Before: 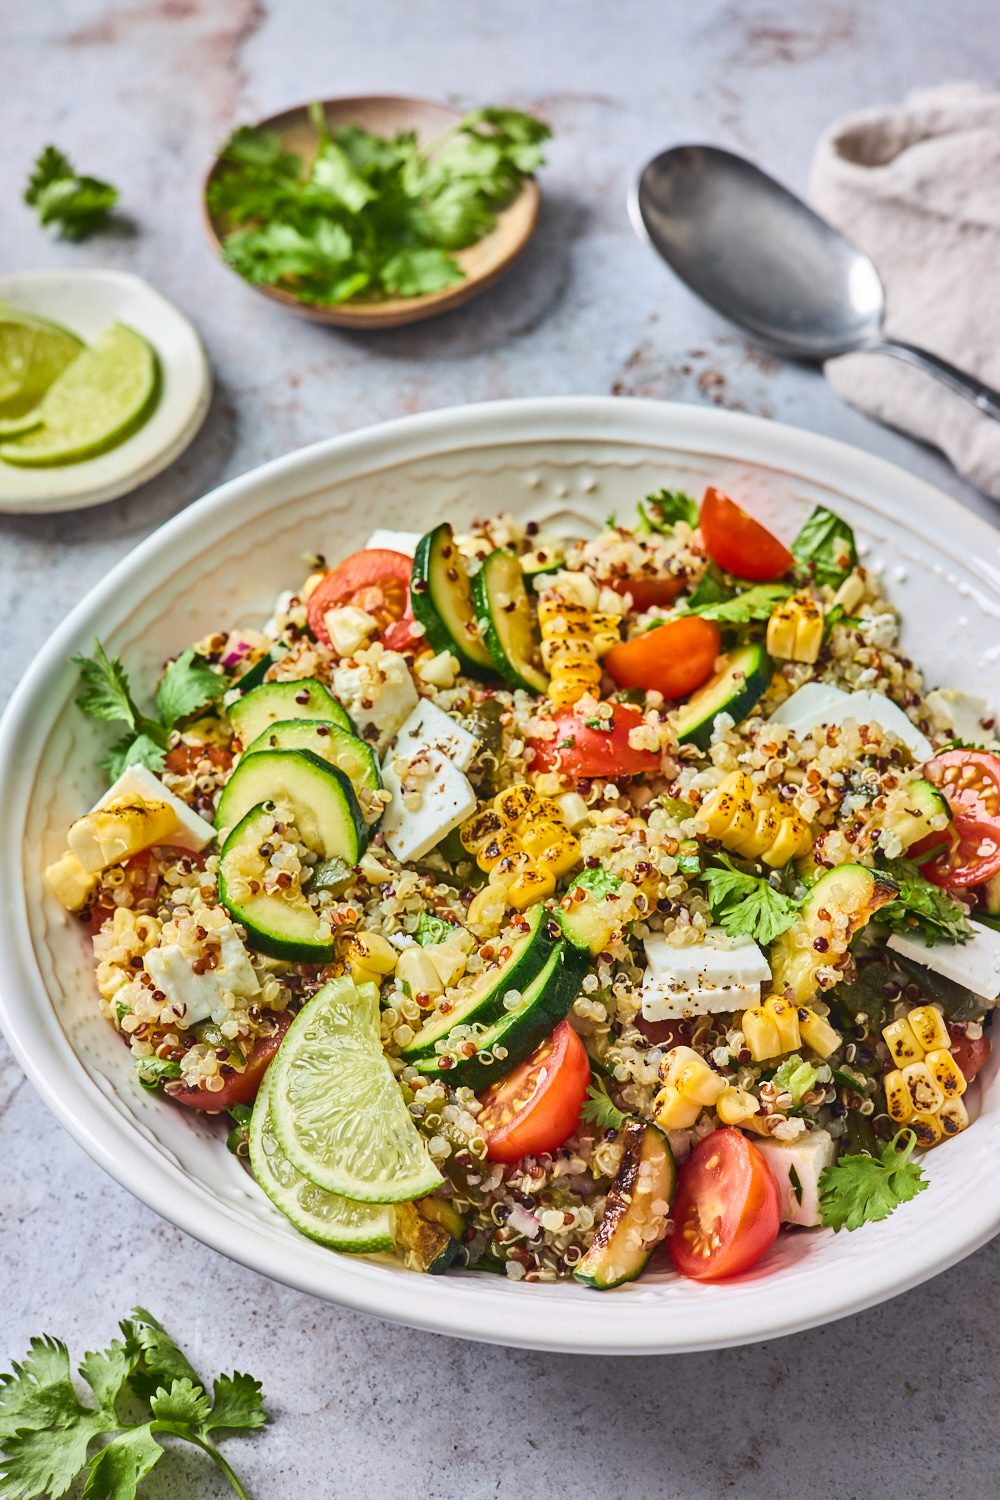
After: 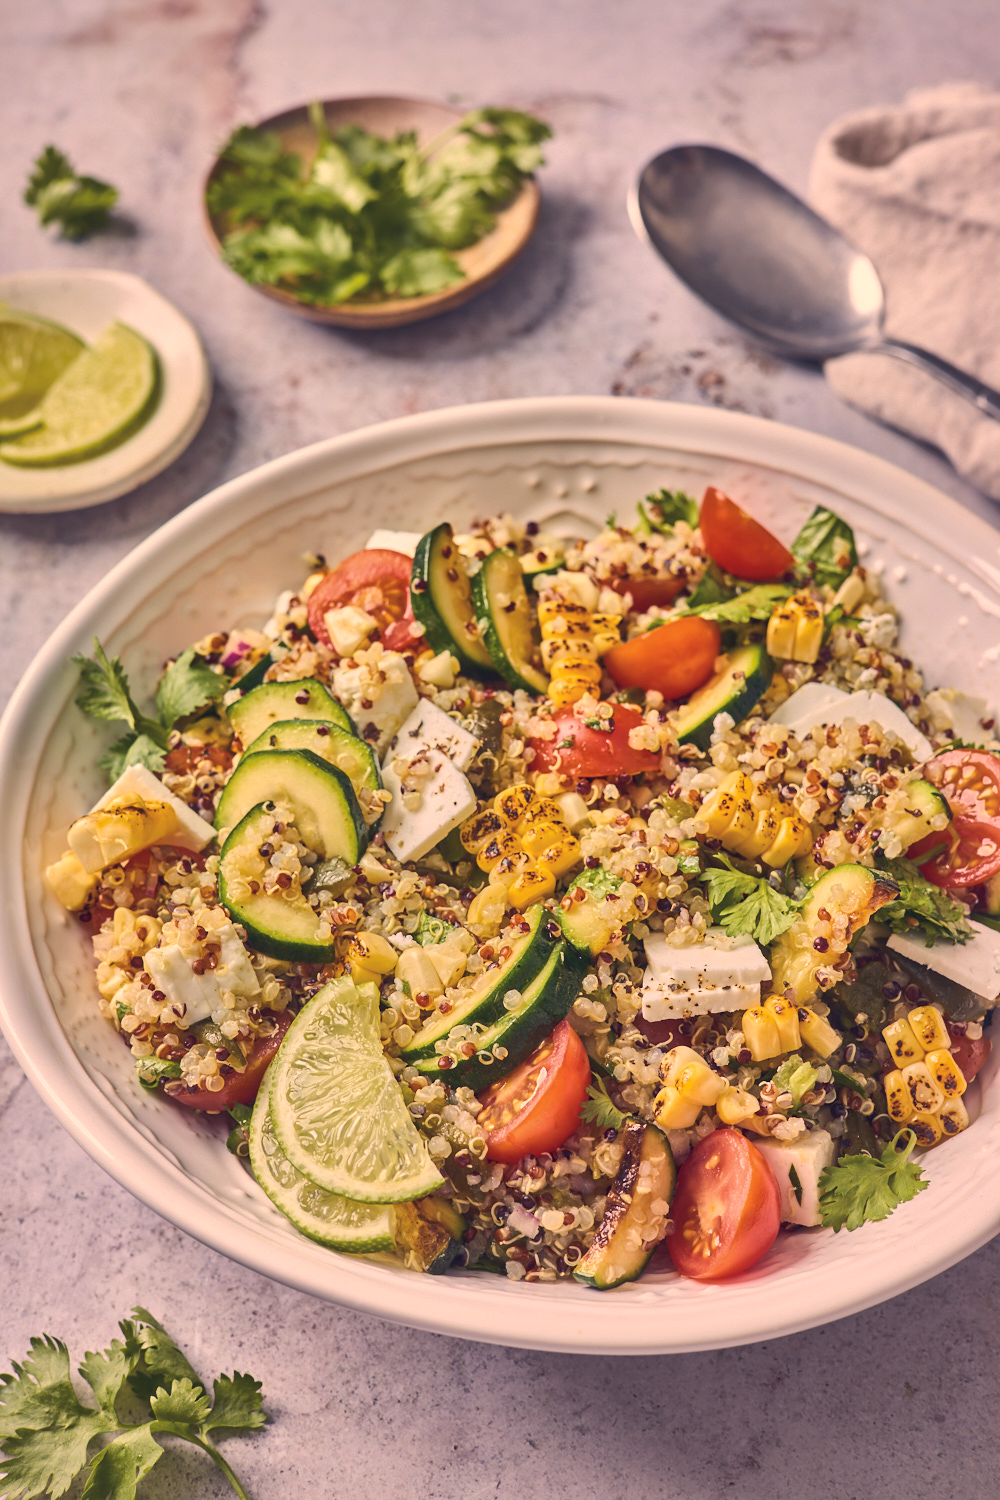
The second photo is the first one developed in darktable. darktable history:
shadows and highlights: on, module defaults
tone equalizer: on, module defaults
color zones: curves: ch2 [(0, 0.5) (0.143, 0.5) (0.286, 0.489) (0.415, 0.421) (0.571, 0.5) (0.714, 0.5) (0.857, 0.5) (1, 0.5)]
color correction: highlights a* 20.26, highlights b* 27.38, shadows a* 3.35, shadows b* -18.04, saturation 0.757
